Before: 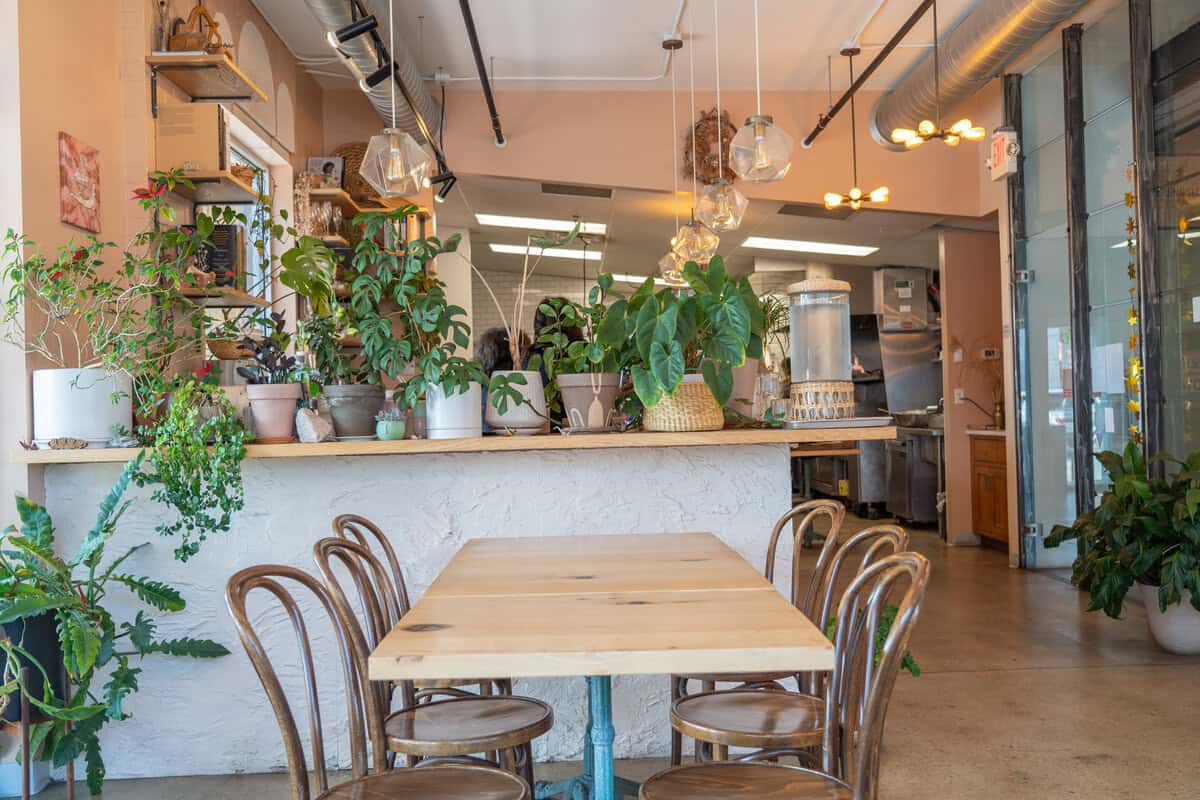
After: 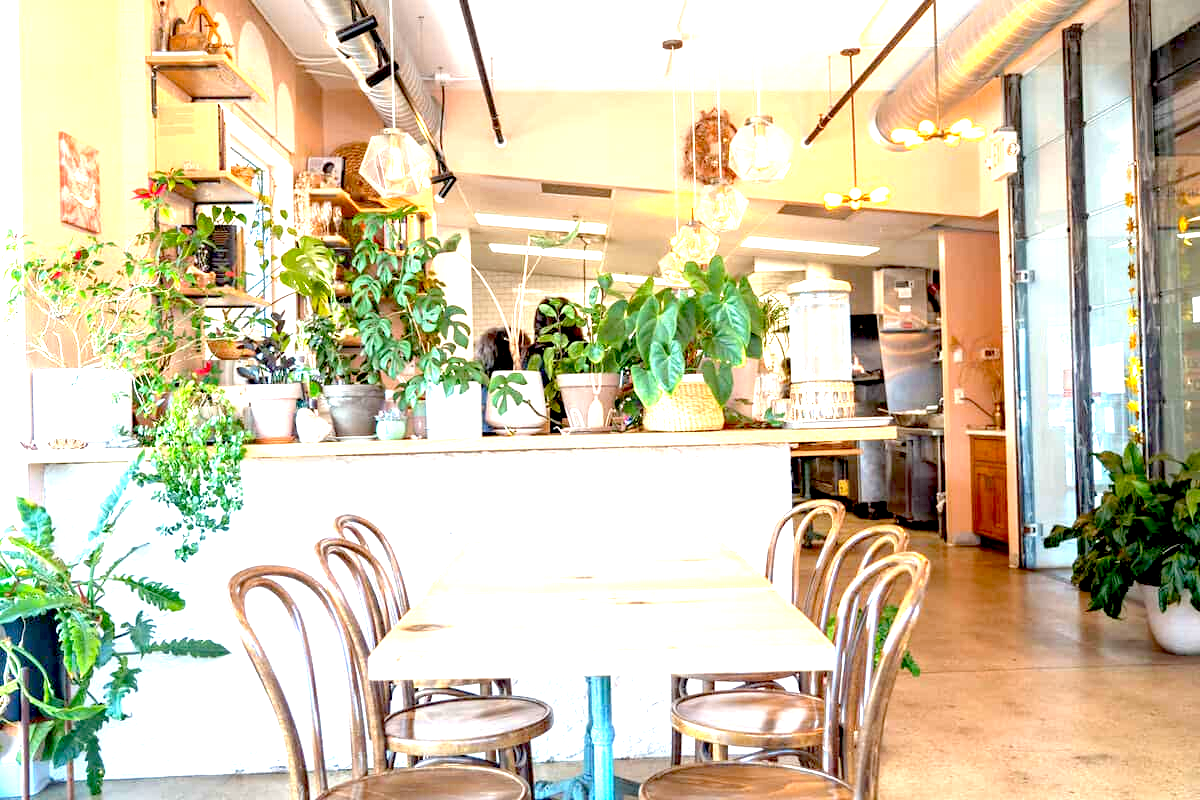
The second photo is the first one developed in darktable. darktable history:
exposure: black level correction 0.014, exposure 1.781 EV, compensate highlight preservation false
